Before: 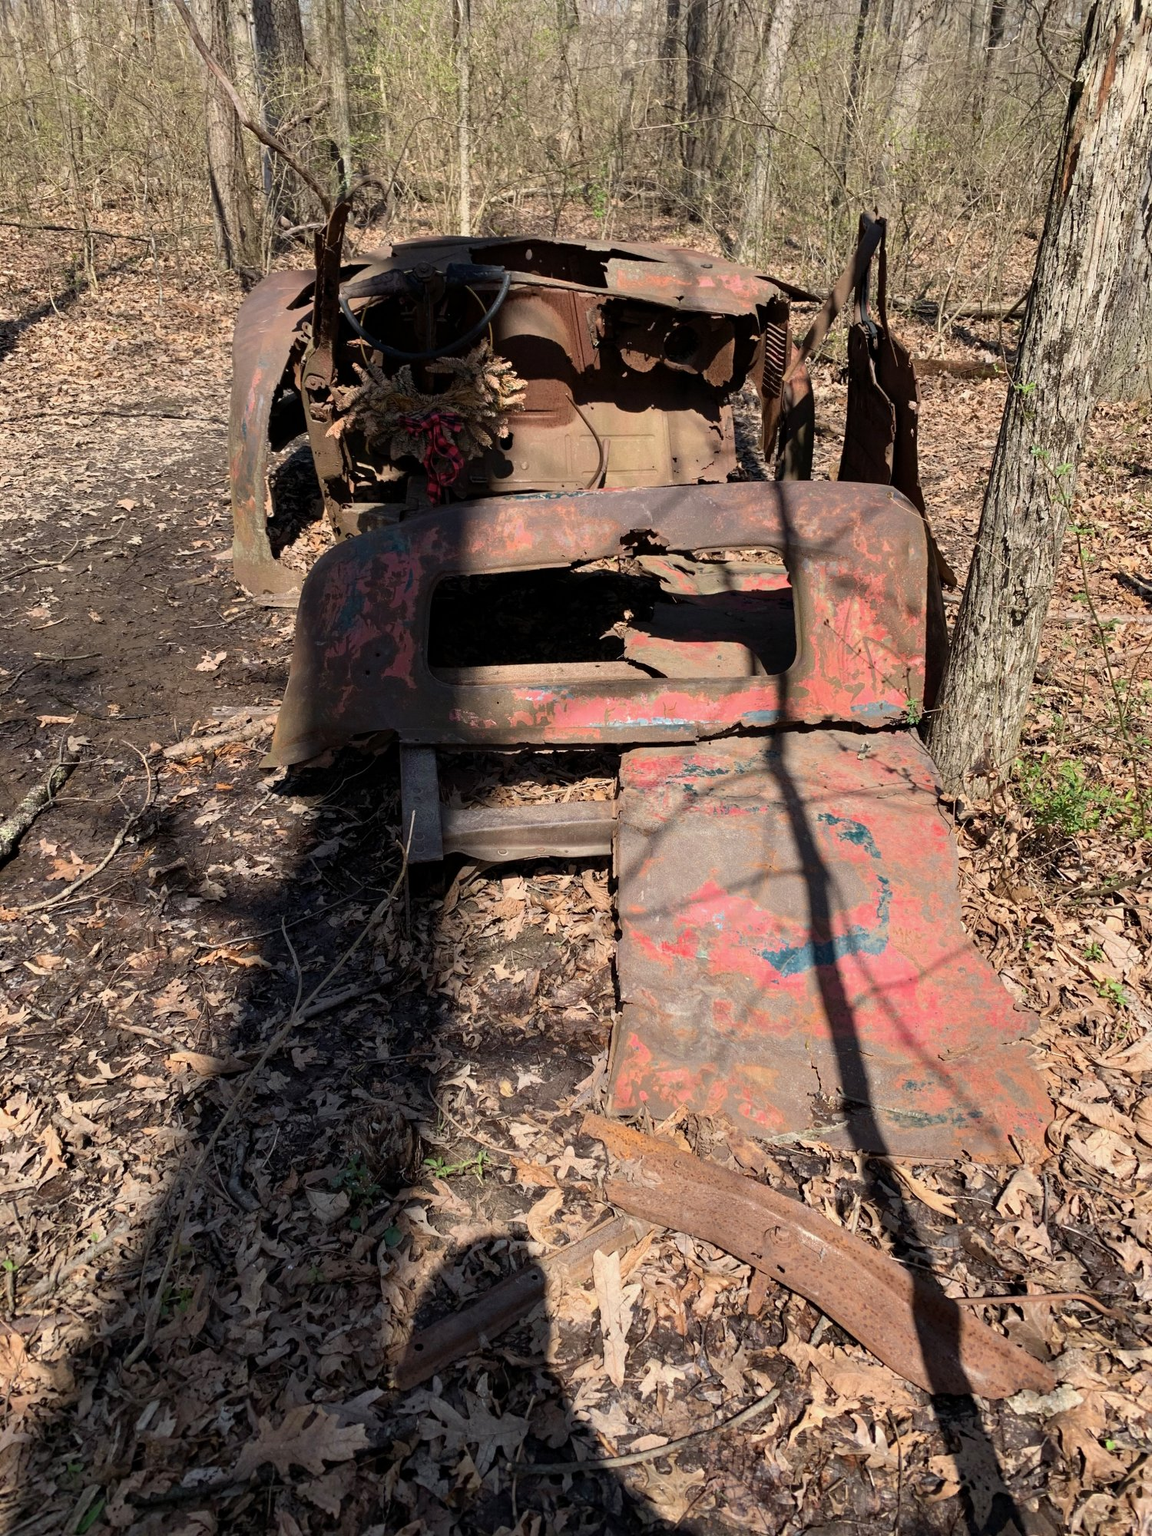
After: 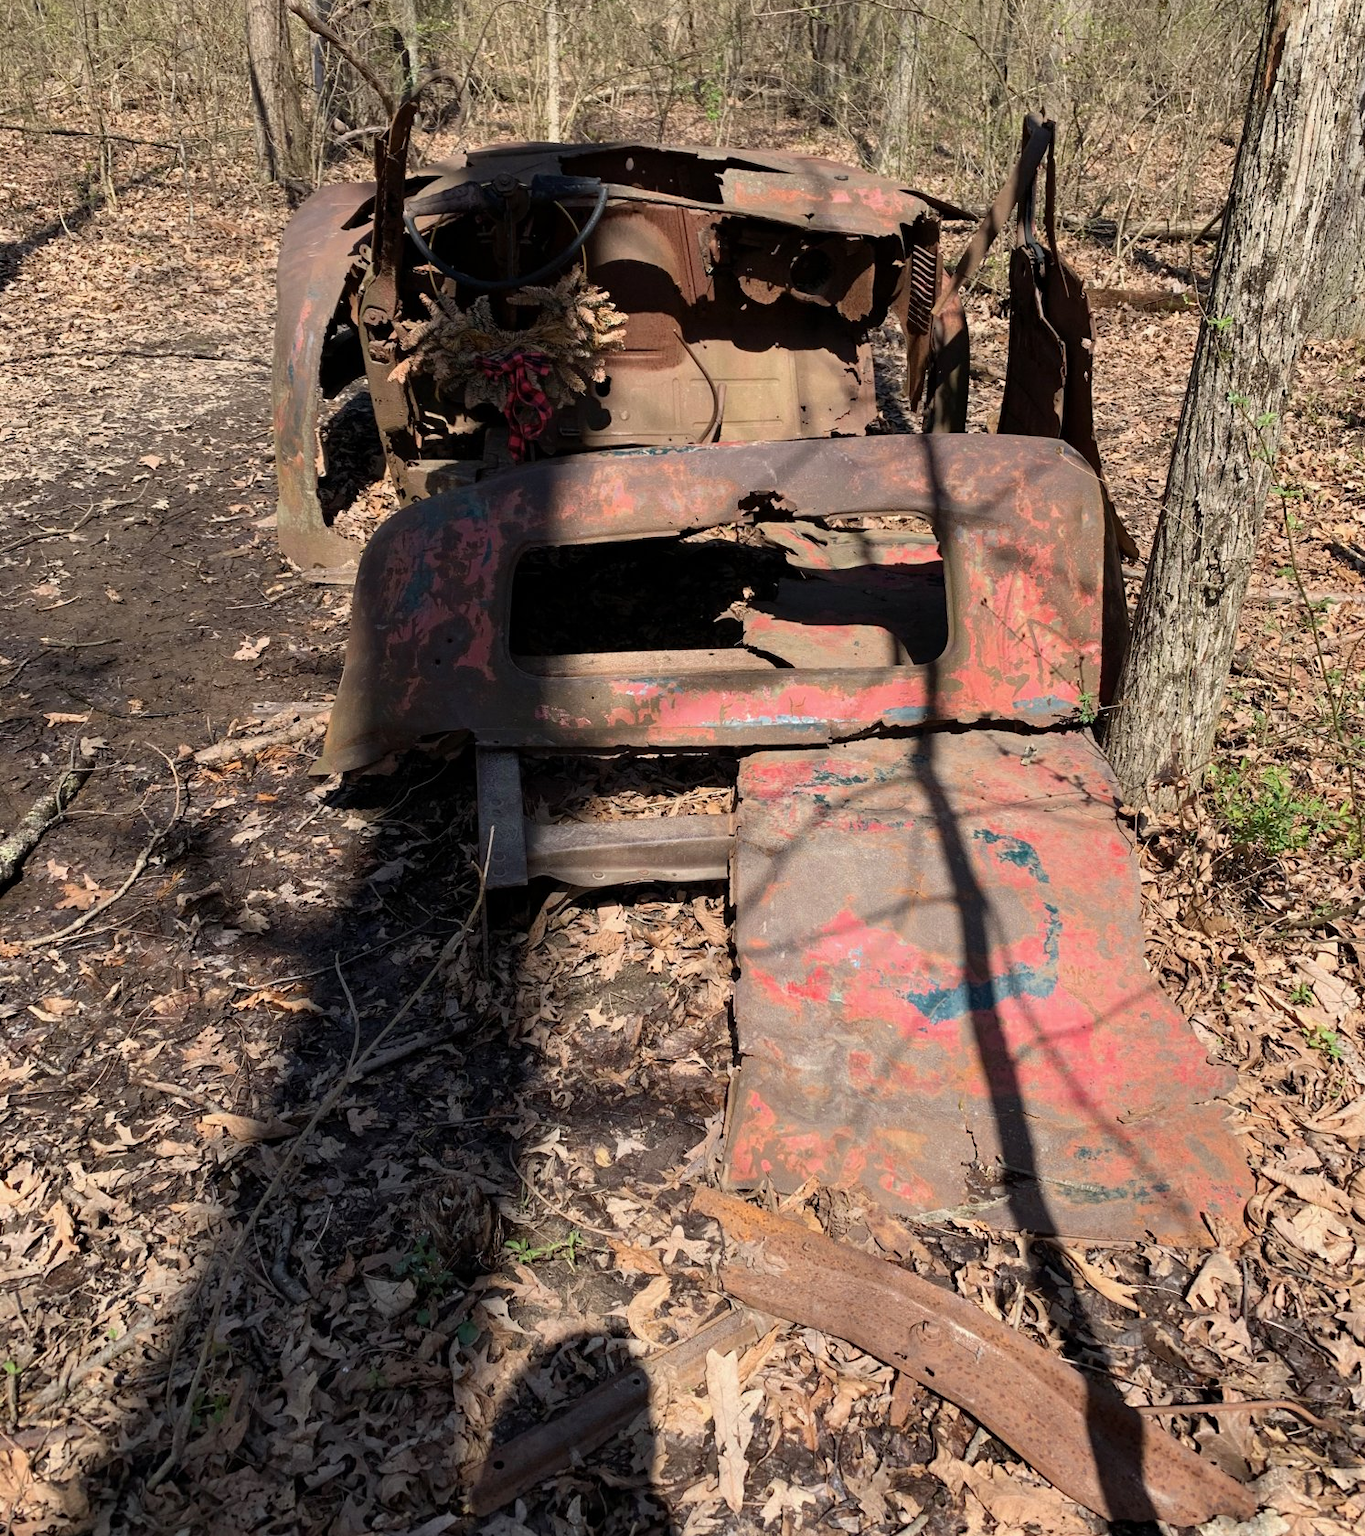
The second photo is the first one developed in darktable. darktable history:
crop: top 7.625%, bottom 8.027%
tone equalizer: on, module defaults
